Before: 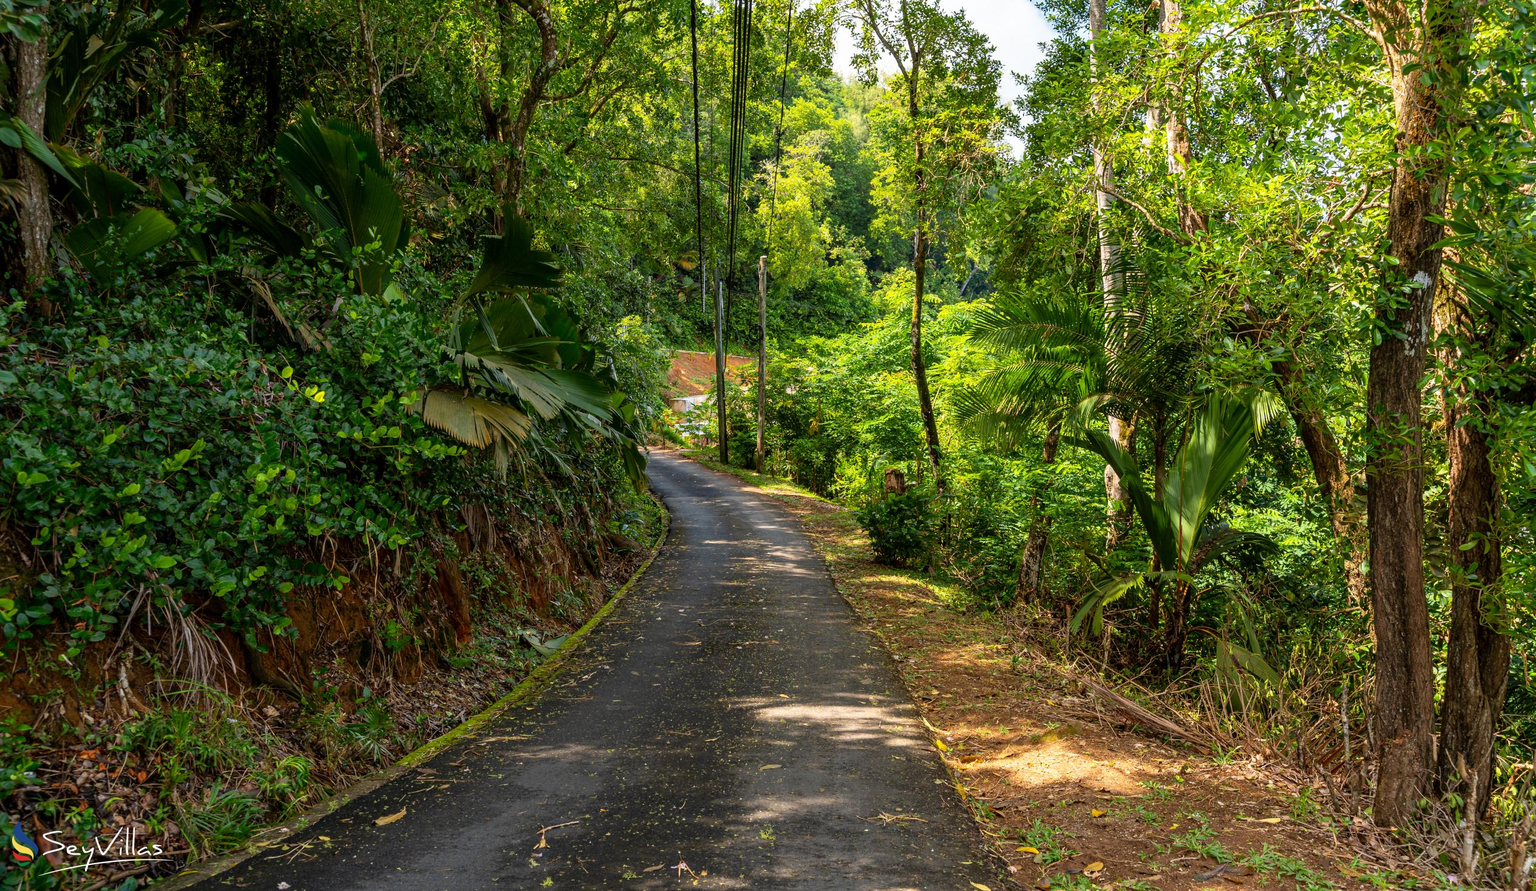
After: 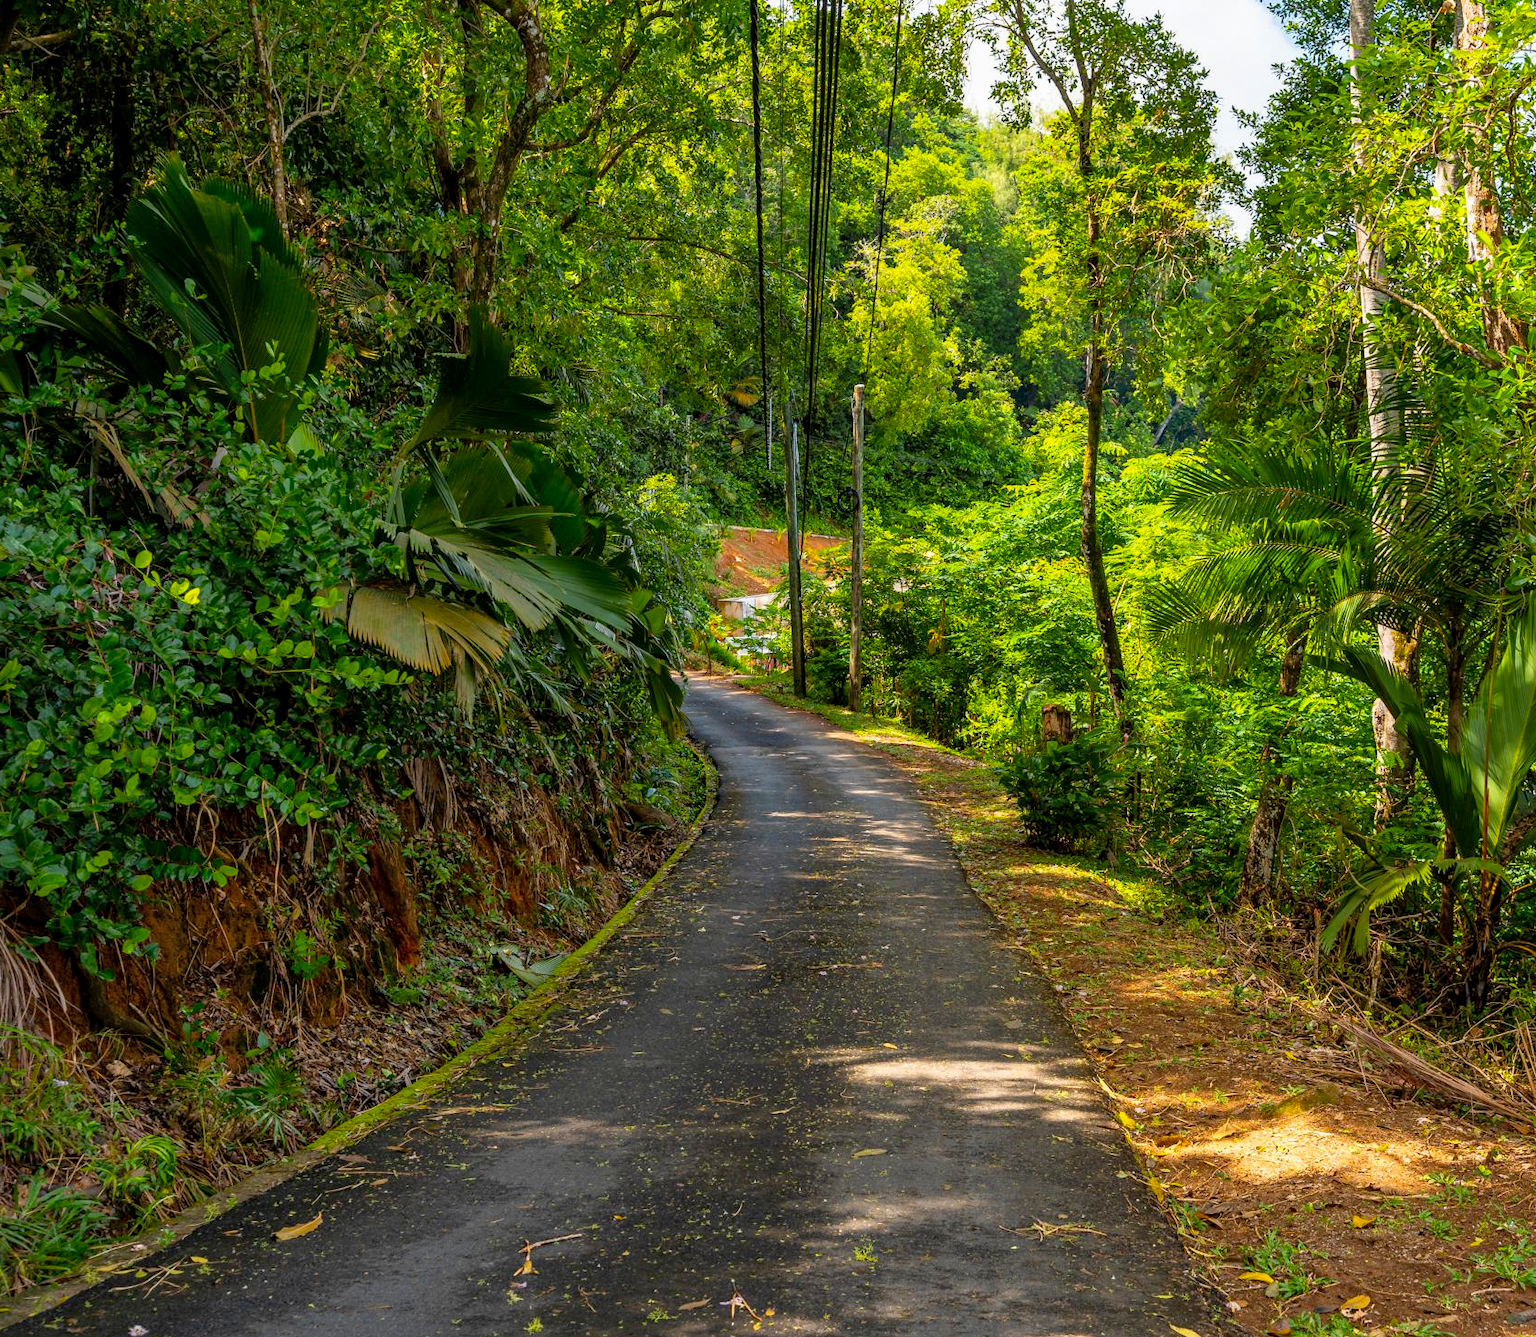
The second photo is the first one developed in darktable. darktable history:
color balance rgb: perceptual saturation grading › global saturation 19.646%
crop and rotate: left 12.52%, right 20.955%
shadows and highlights: shadows 42.77, highlights 7.81
local contrast: highlights 61%, shadows 111%, detail 107%, midtone range 0.524
